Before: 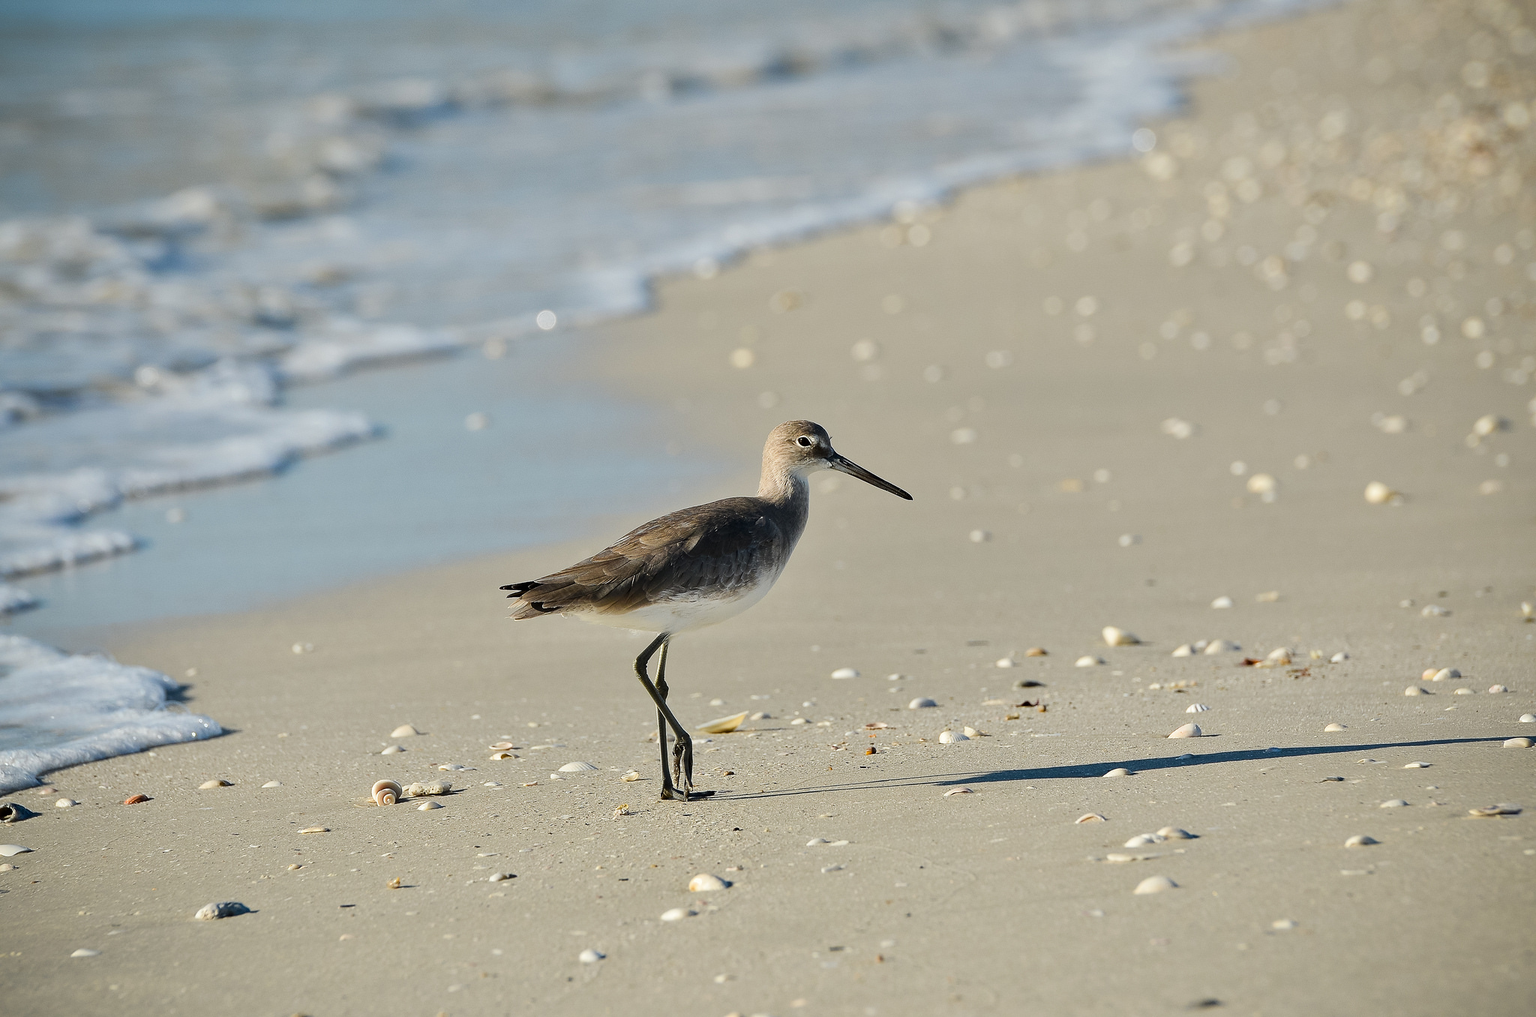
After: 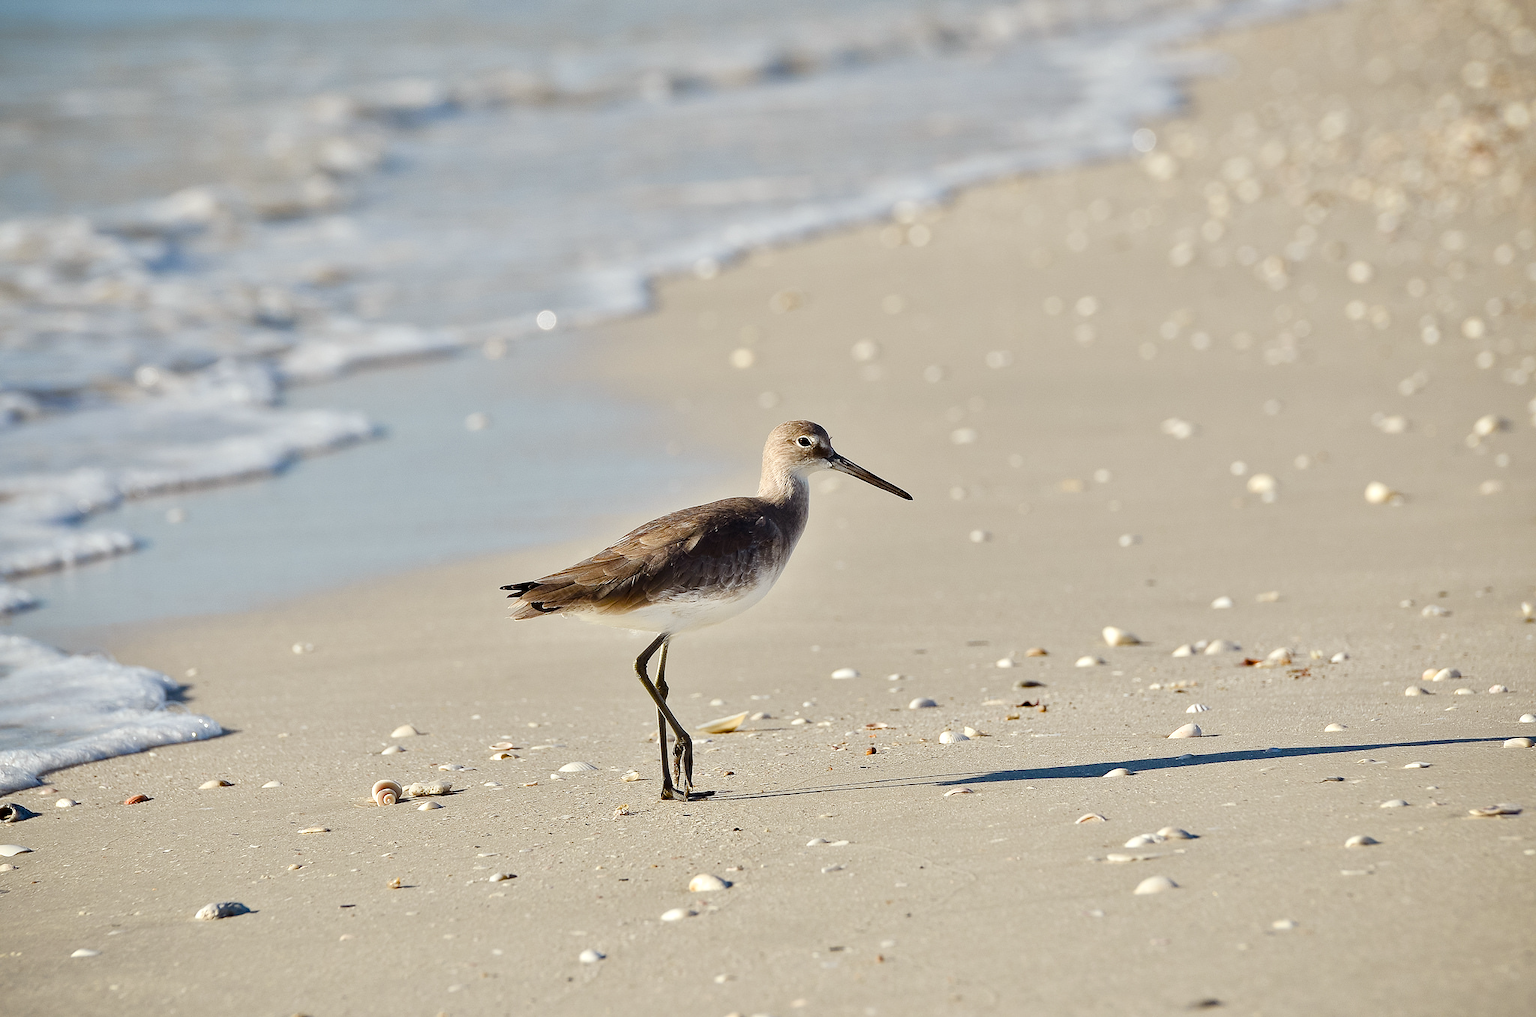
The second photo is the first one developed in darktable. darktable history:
tone equalizer: -8 EV 0.014 EV, -7 EV -0.027 EV, -6 EV 0.017 EV, -5 EV 0.045 EV, -4 EV 0.282 EV, -3 EV 0.627 EV, -2 EV 0.574 EV, -1 EV 0.17 EV, +0 EV 0.031 EV, luminance estimator HSV value / RGB max
color balance rgb: power › chroma 1.051%, power › hue 28.58°, perceptual saturation grading › global saturation 20%, perceptual saturation grading › highlights -49.608%, perceptual saturation grading › shadows 26.014%
